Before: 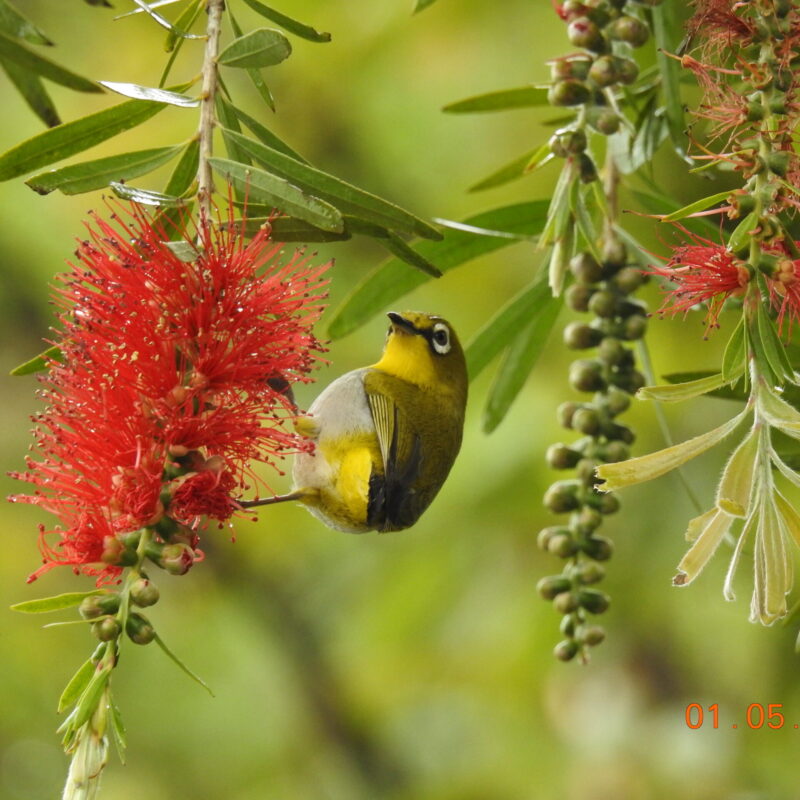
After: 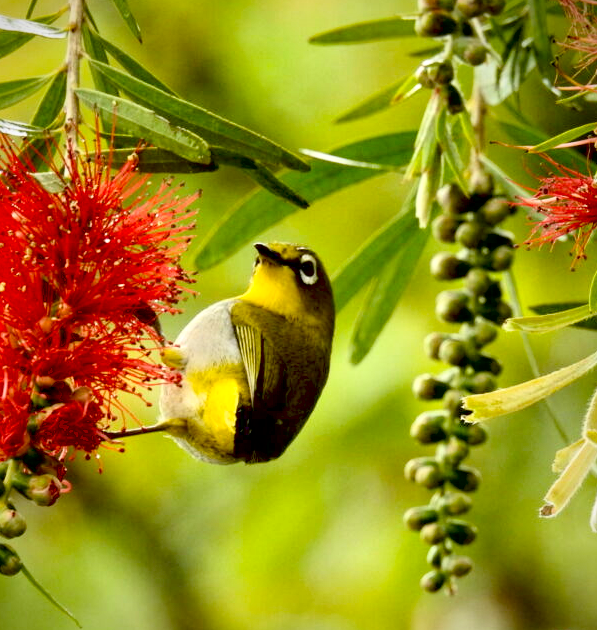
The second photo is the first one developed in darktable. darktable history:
tone curve: curves: ch0 [(0, 0.01) (0.037, 0.032) (0.131, 0.108) (0.275, 0.258) (0.483, 0.512) (0.61, 0.661) (0.696, 0.76) (0.792, 0.867) (0.911, 0.955) (0.997, 0.995)]; ch1 [(0, 0) (0.308, 0.268) (0.425, 0.383) (0.503, 0.502) (0.529, 0.543) (0.706, 0.754) (0.869, 0.907) (1, 1)]; ch2 [(0, 0) (0.228, 0.196) (0.336, 0.315) (0.399, 0.403) (0.485, 0.487) (0.502, 0.502) (0.525, 0.523) (0.545, 0.552) (0.587, 0.61) (0.636, 0.654) (0.711, 0.729) (0.855, 0.87) (0.998, 0.977)], color space Lab, linked channels, preserve colors none
exposure: black level correction 0.031, exposure 0.32 EV, compensate highlight preservation false
crop: left 16.64%, top 8.636%, right 8.732%, bottom 12.553%
local contrast: highlights 107%, shadows 102%, detail 119%, midtone range 0.2
vignetting: fall-off radius 61.16%, saturation 0.001
